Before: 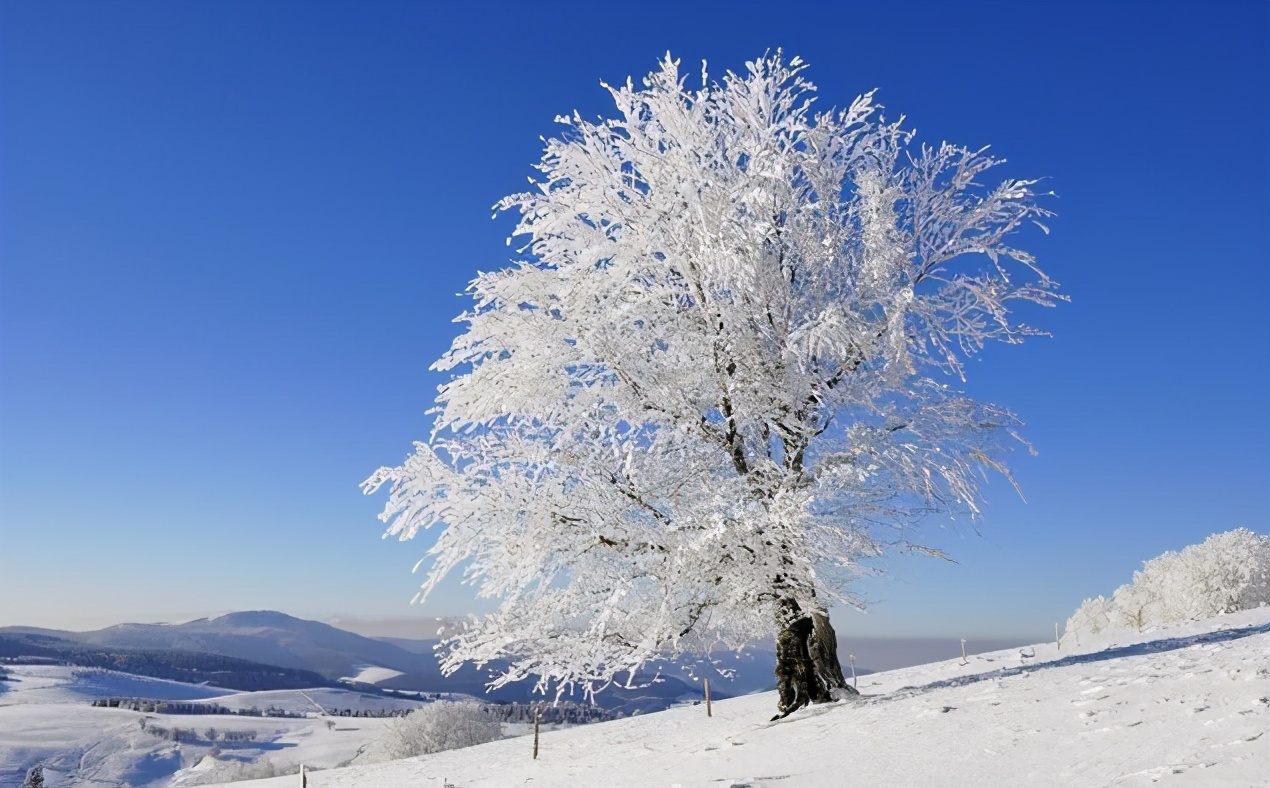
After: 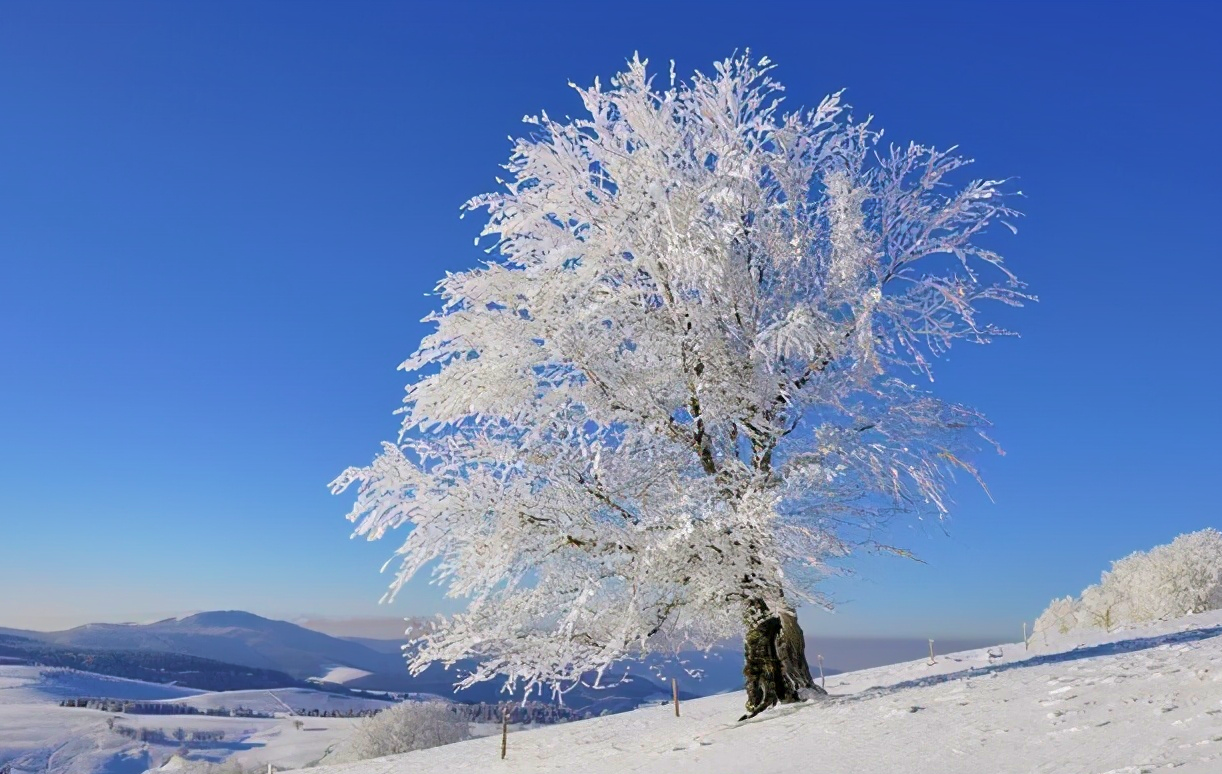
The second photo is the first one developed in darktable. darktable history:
exposure: compensate highlight preservation false
crop and rotate: left 2.54%, right 1.182%, bottom 1.768%
velvia: strength 49.33%
shadows and highlights: on, module defaults
